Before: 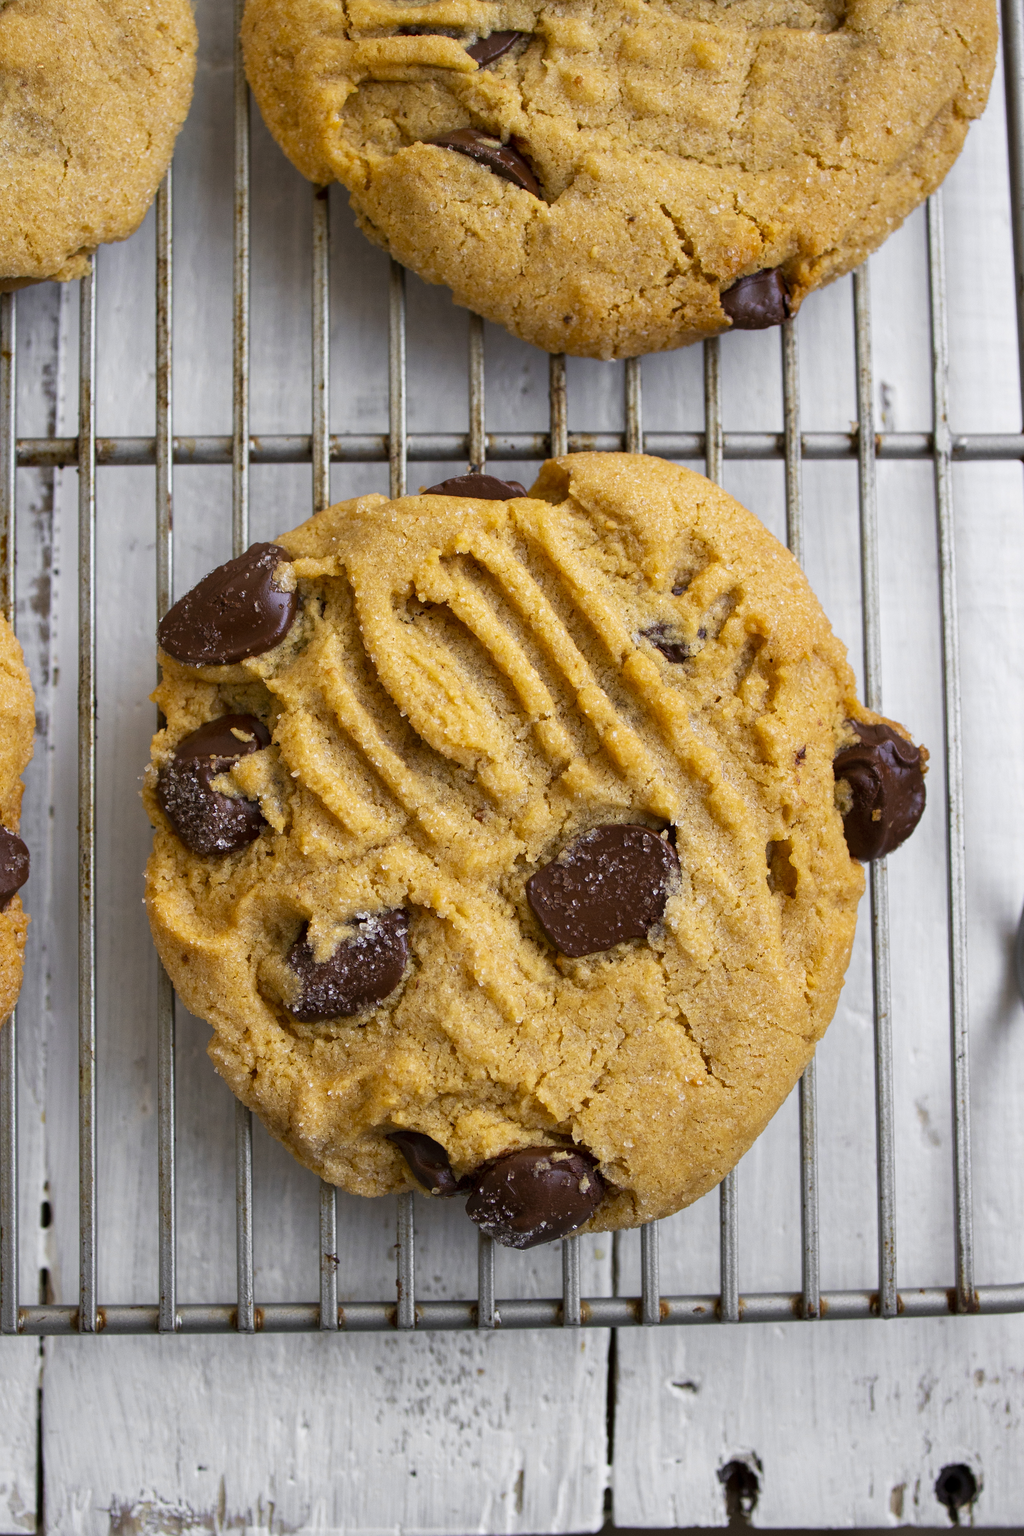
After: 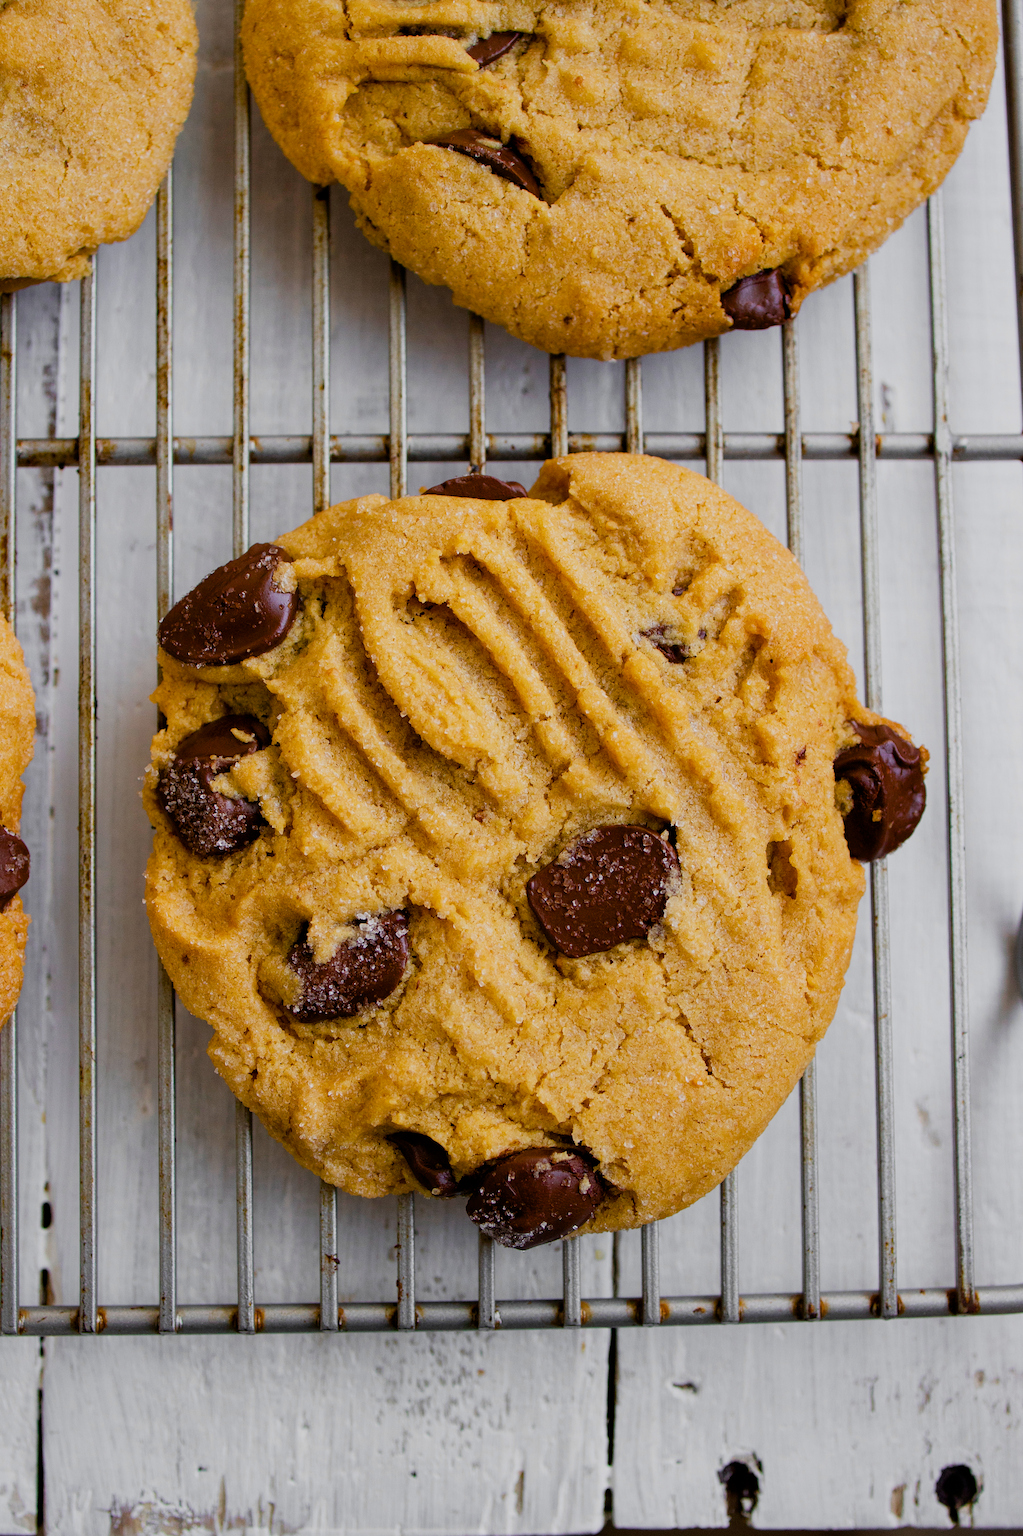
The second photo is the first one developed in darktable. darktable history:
vignetting: fall-off start 116.67%, fall-off radius 59.26%, brightness -0.31, saturation -0.056
filmic rgb: hardness 4.17
color balance rgb: perceptual saturation grading › global saturation 20%, perceptual saturation grading › highlights -25%, perceptual saturation grading › shadows 50%
